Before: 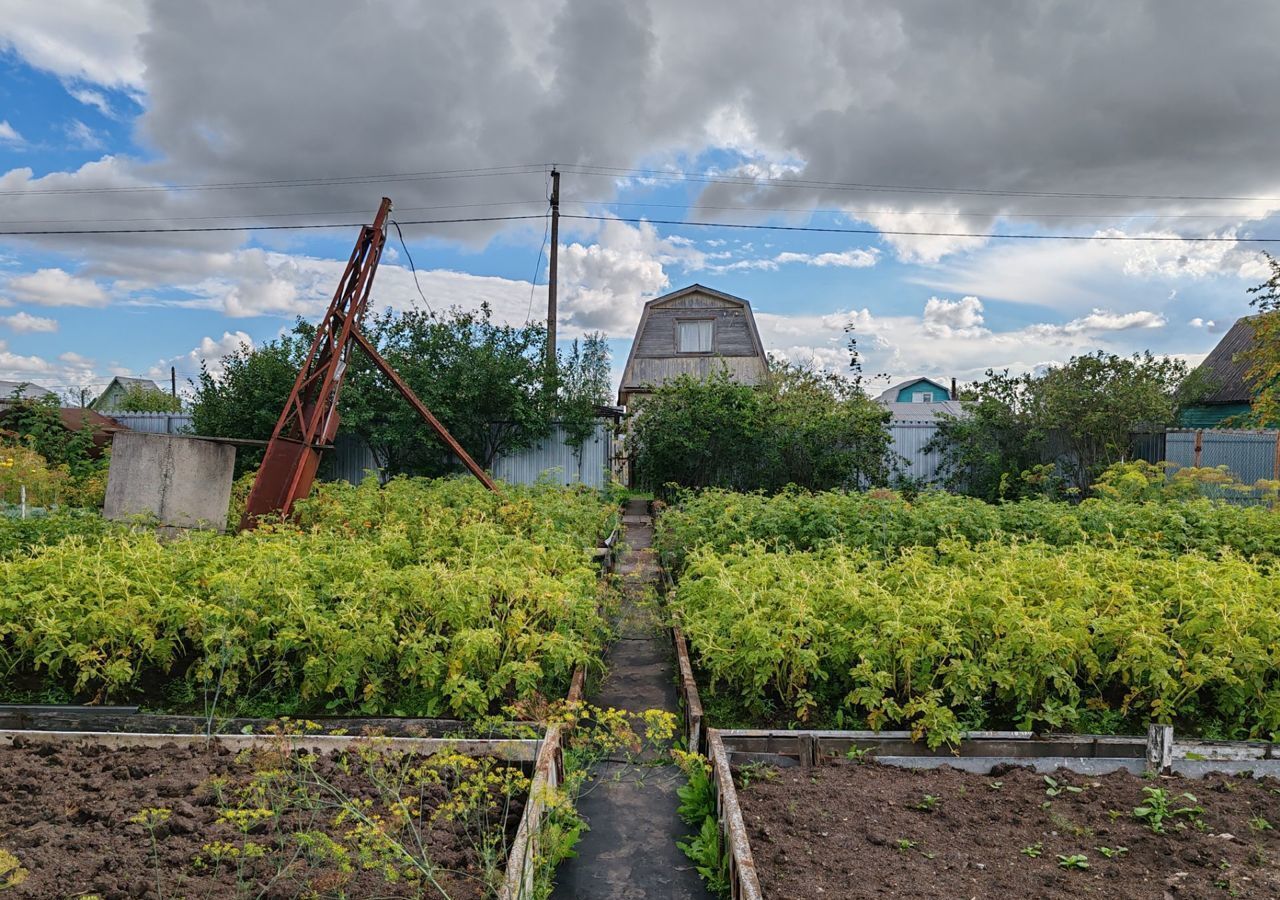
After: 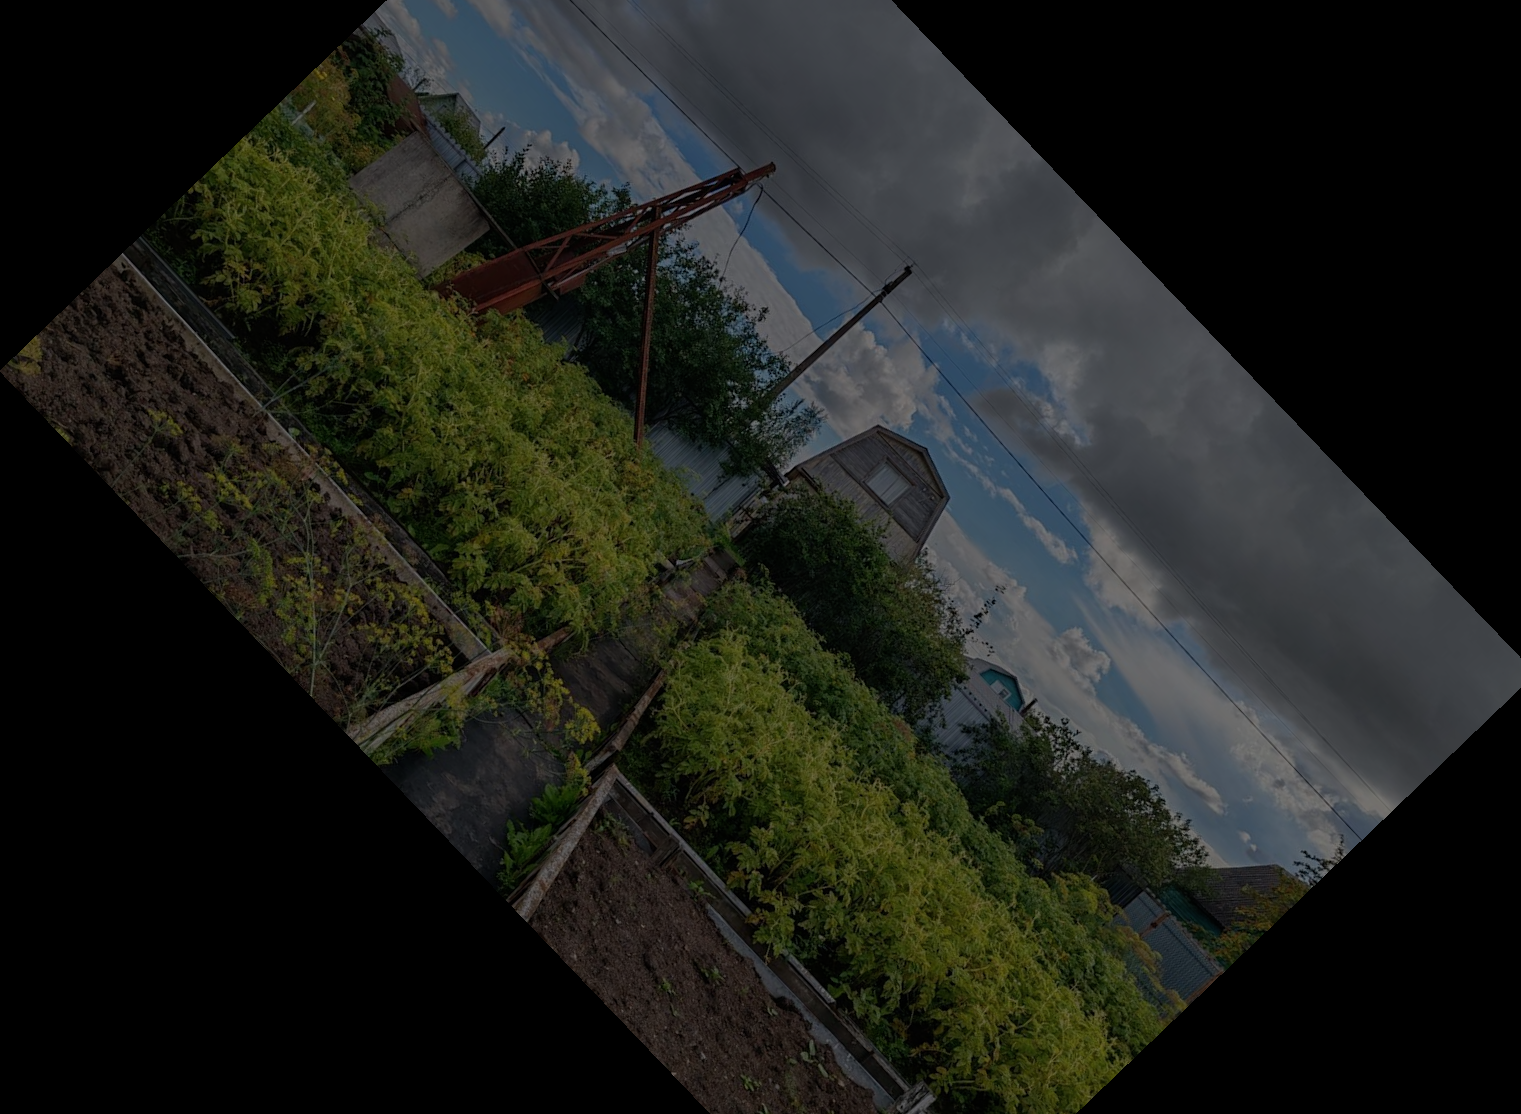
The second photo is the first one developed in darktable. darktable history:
exposure: exposure -2.446 EV, compensate highlight preservation false
white balance: red 1, blue 1
color correction: saturation 0.98
crop and rotate: angle -46.26°, top 16.234%, right 0.912%, bottom 11.704%
